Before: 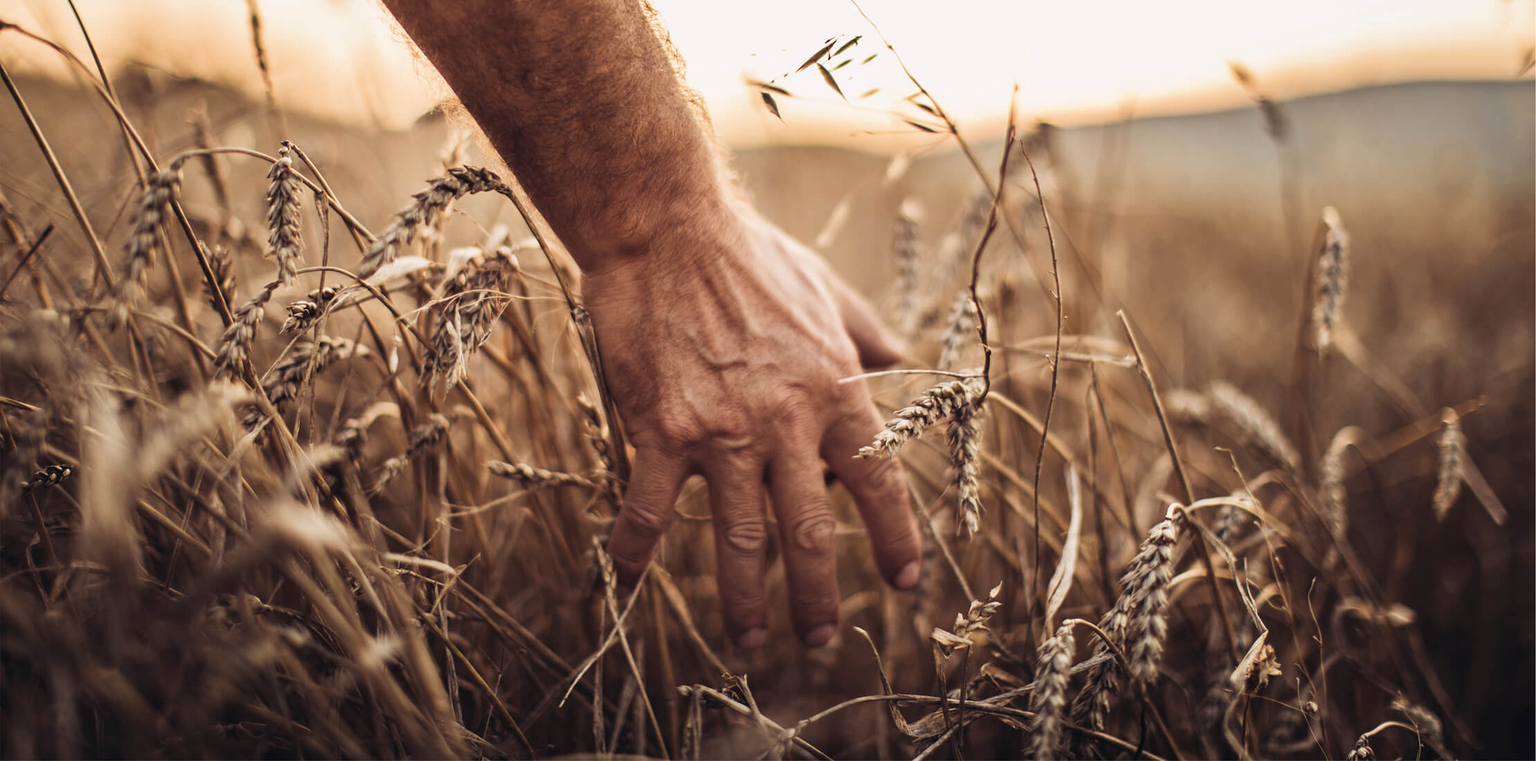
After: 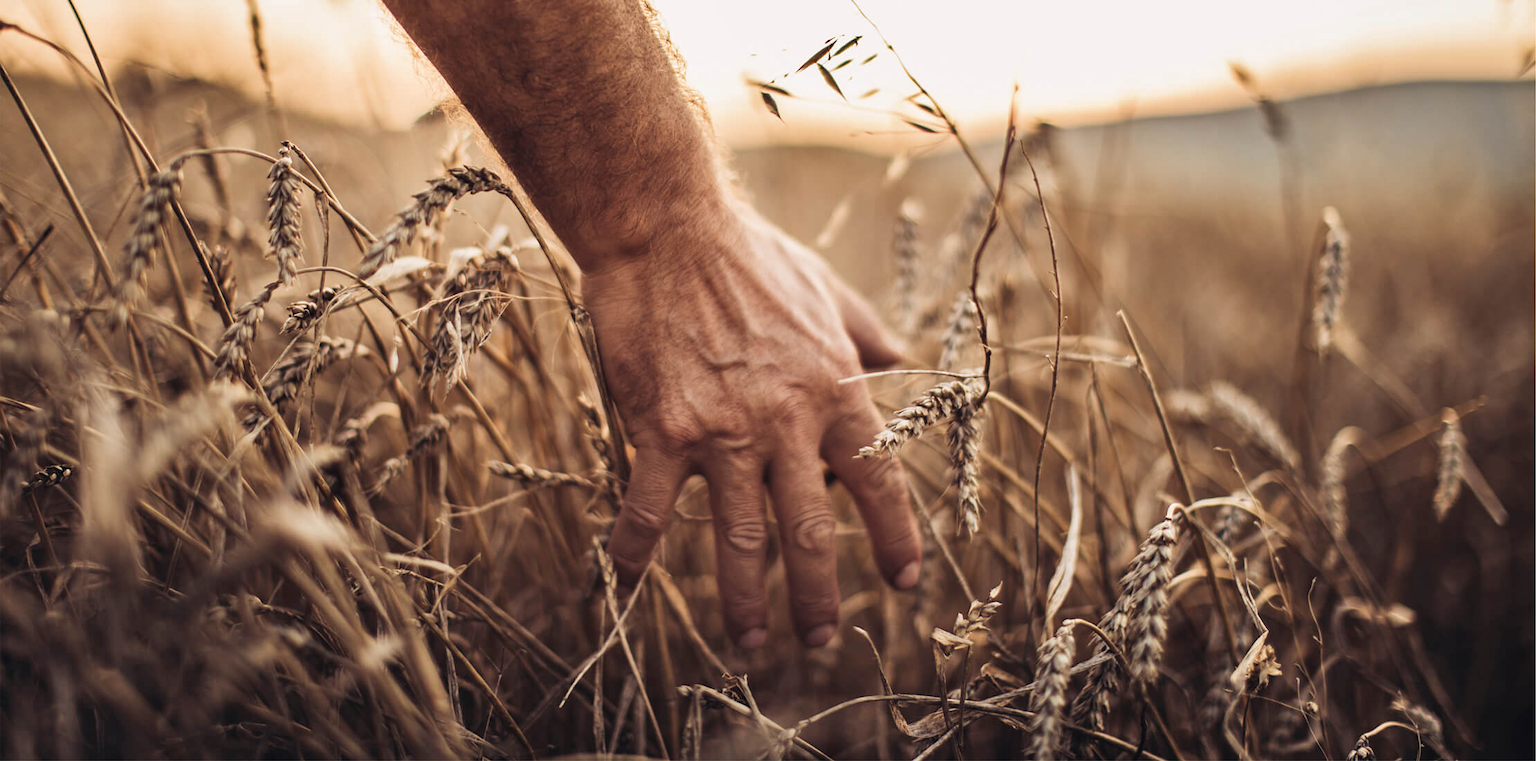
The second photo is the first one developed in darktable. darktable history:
shadows and highlights: shadows 37.76, highlights -27.01, soften with gaussian
